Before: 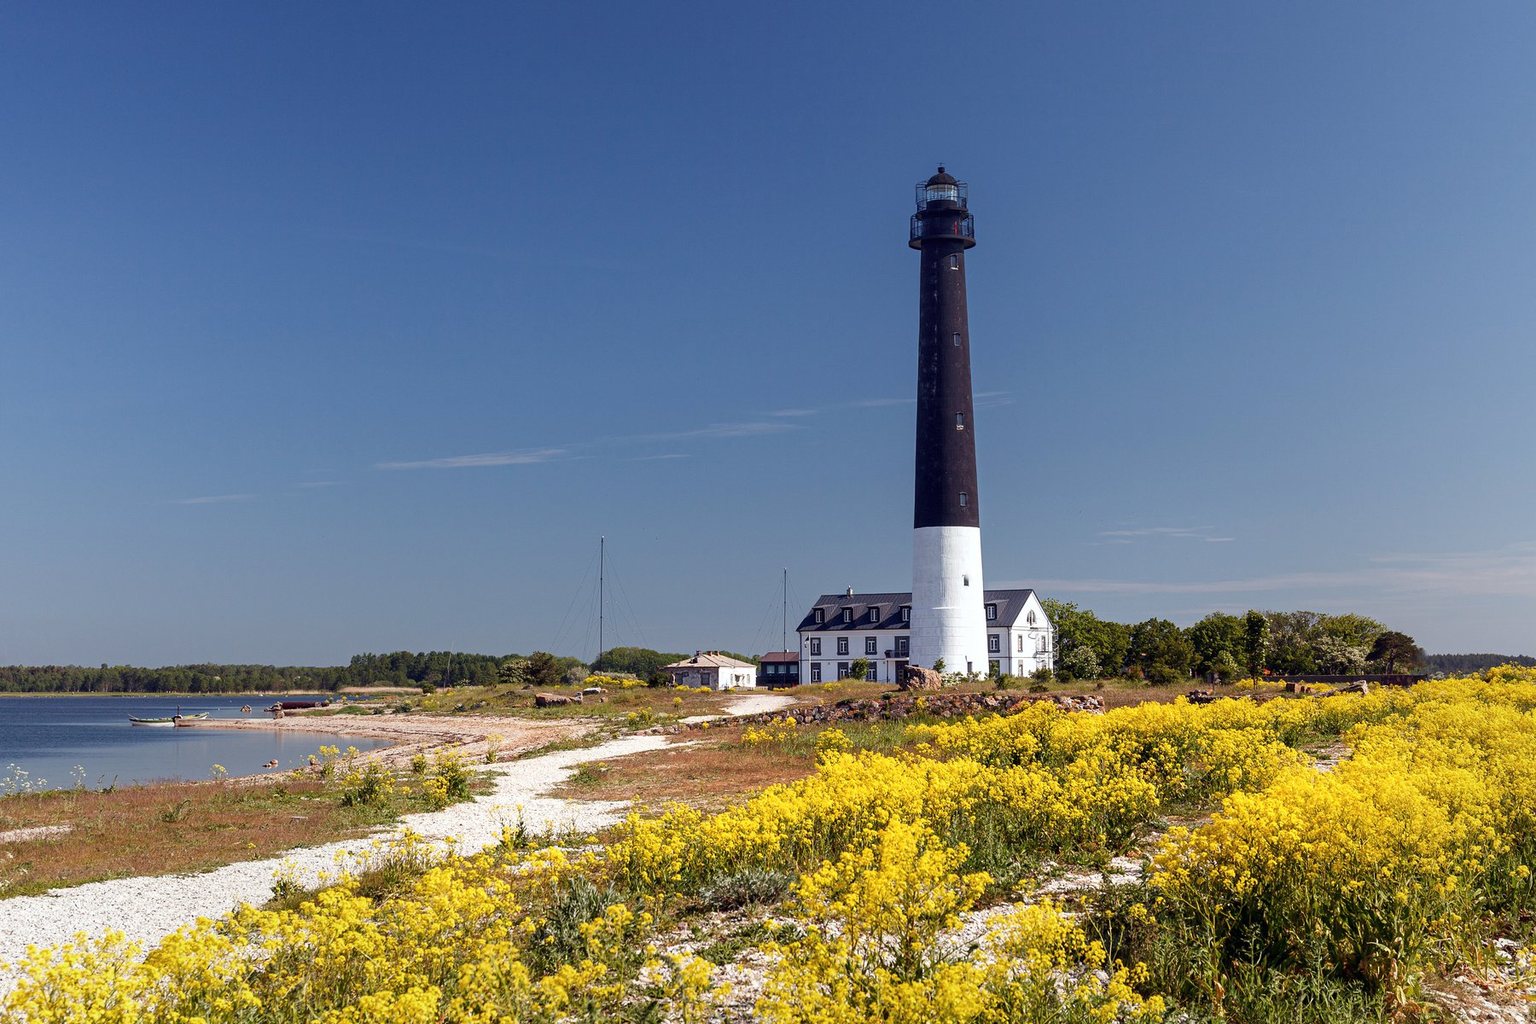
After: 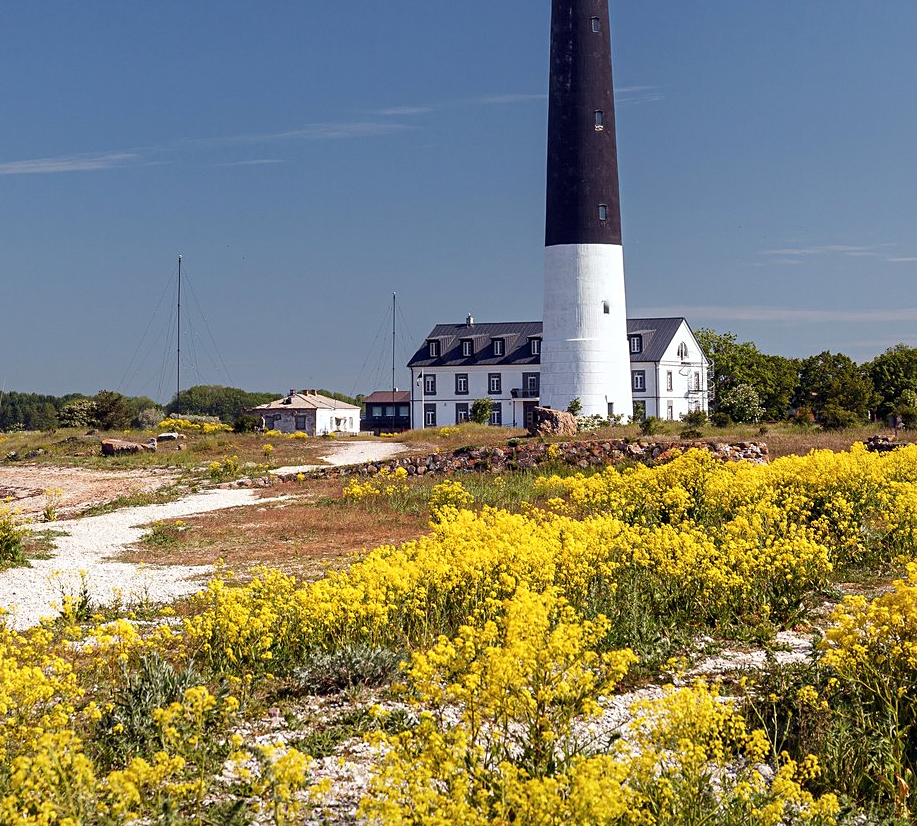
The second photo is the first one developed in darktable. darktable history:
exposure: compensate exposure bias true, compensate highlight preservation false
sharpen: amount 0.2
crop and rotate: left 29.237%, top 31.152%, right 19.807%
